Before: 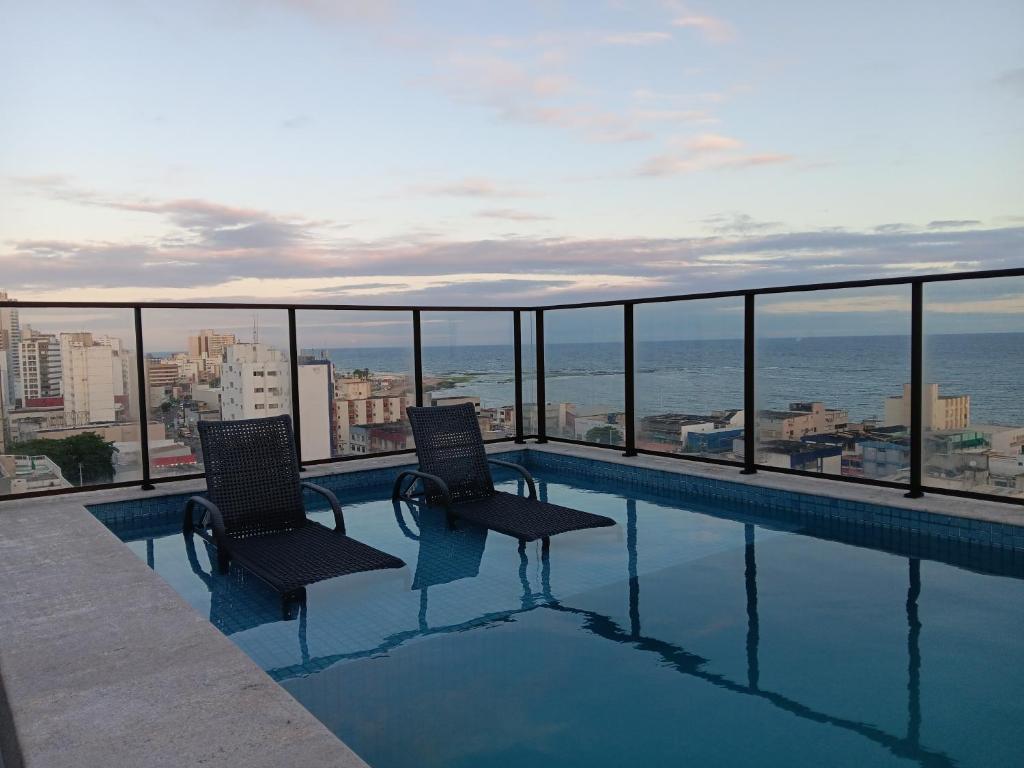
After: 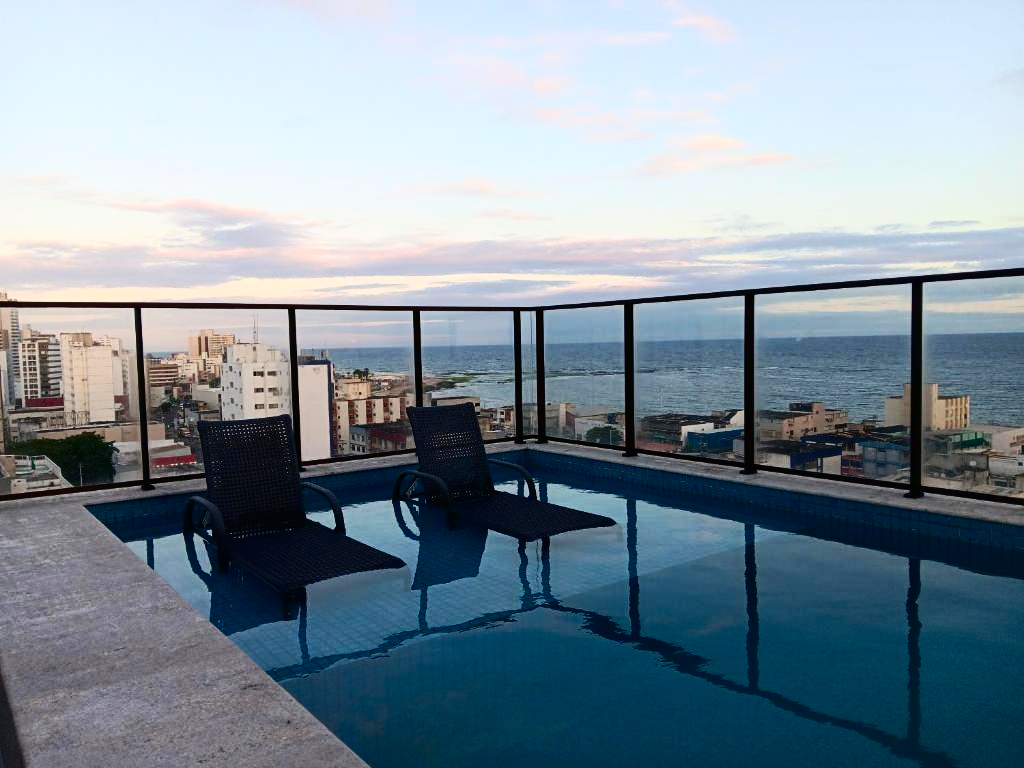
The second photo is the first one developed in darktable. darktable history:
contrast brightness saturation: contrast 0.404, brightness 0.041, saturation 0.256
